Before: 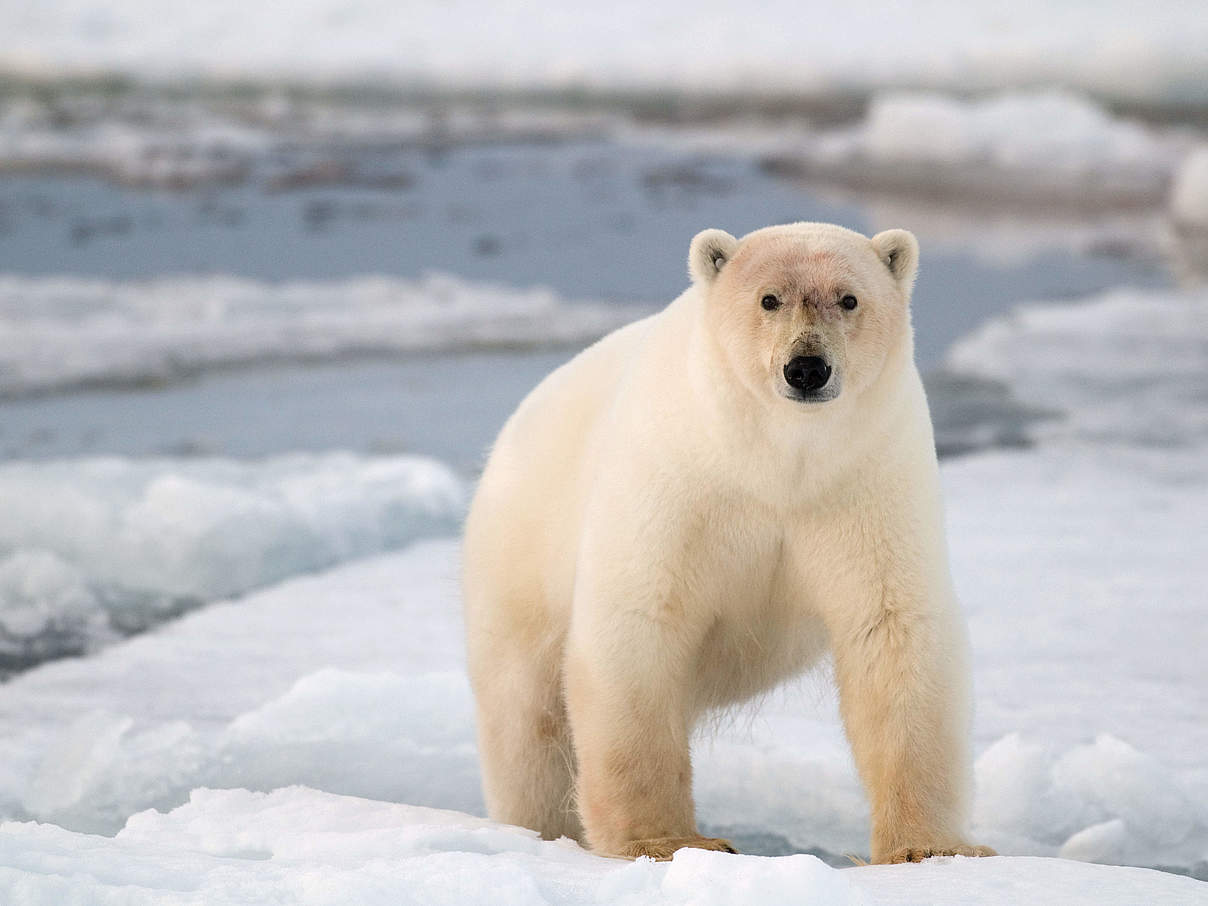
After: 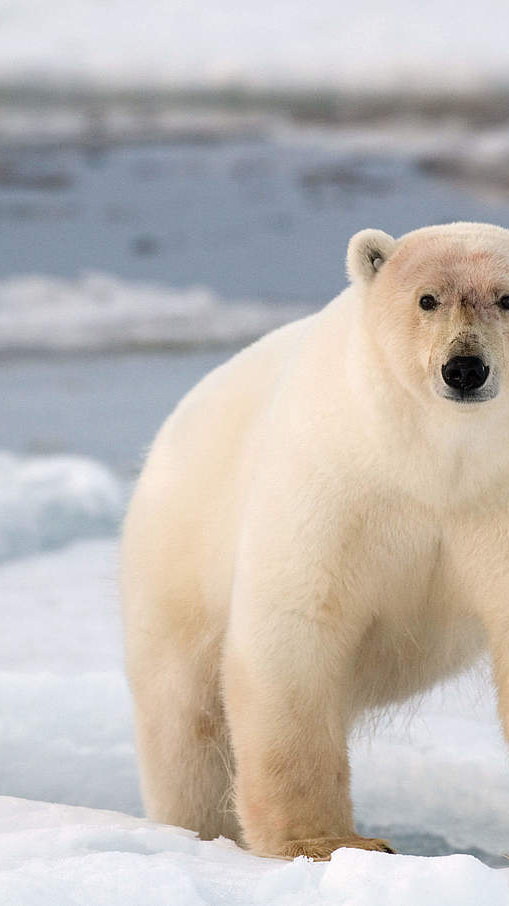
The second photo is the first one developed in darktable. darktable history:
crop: left 28.334%, right 29.452%
